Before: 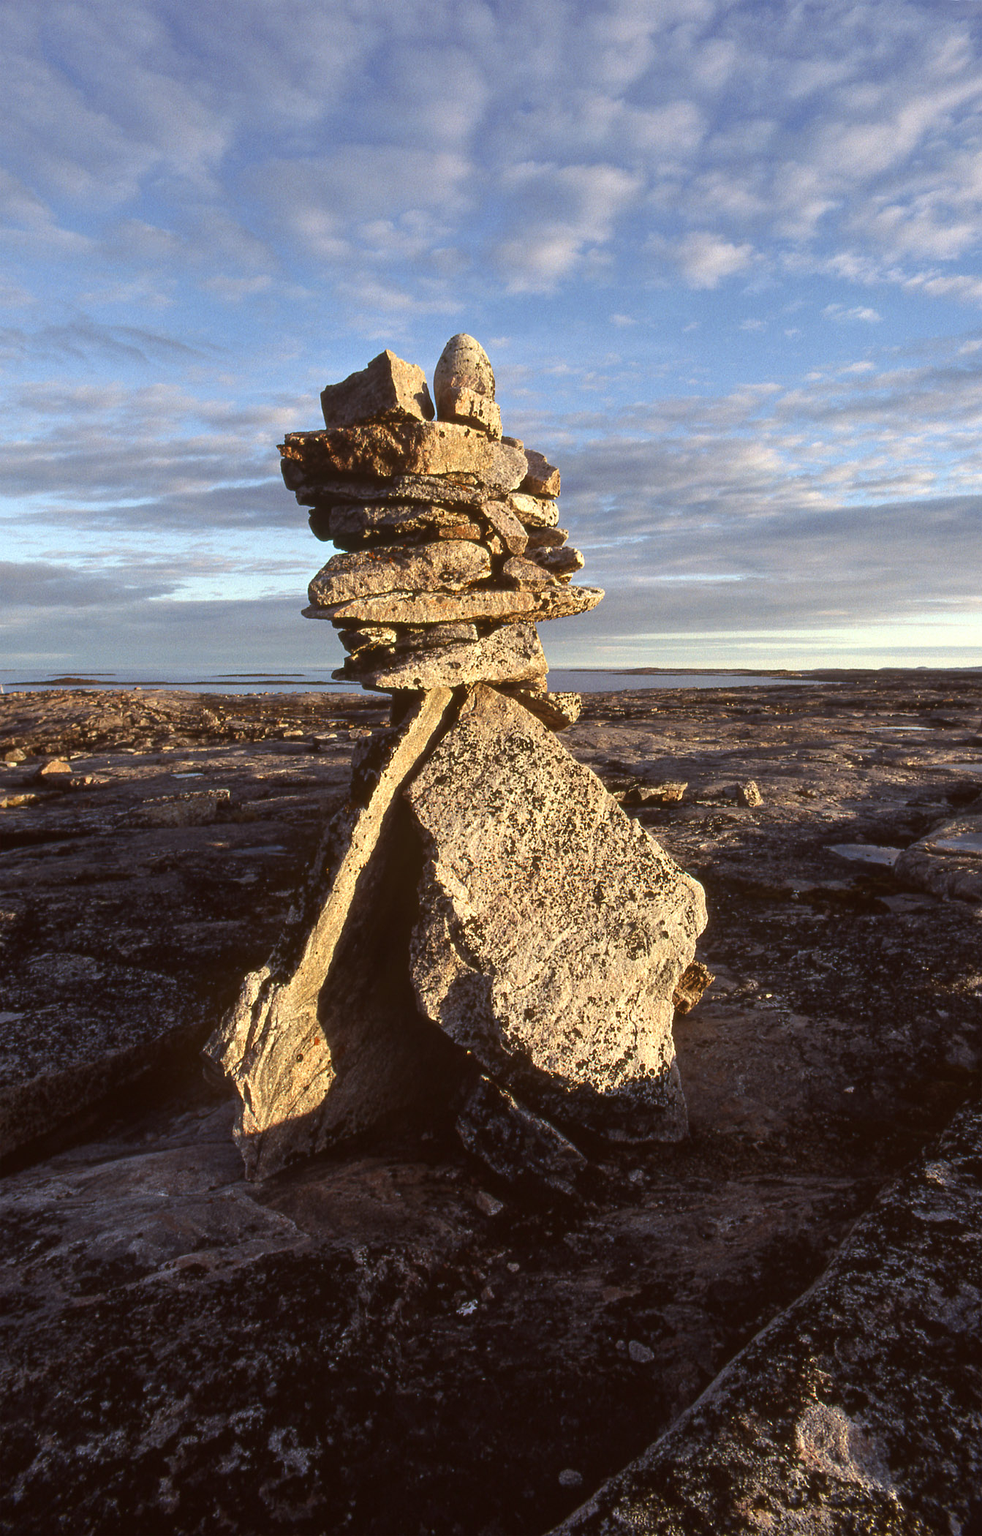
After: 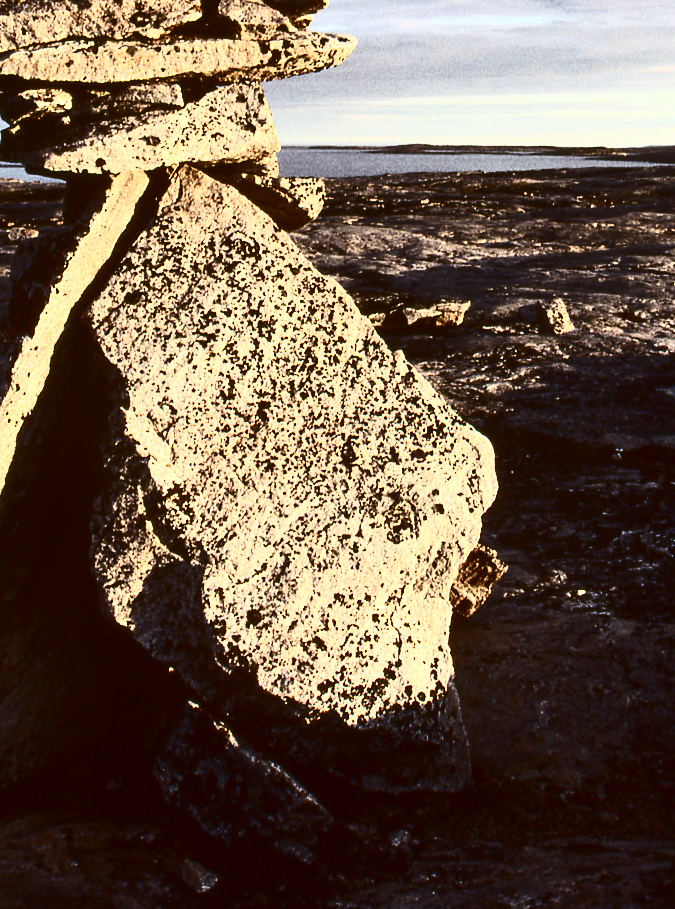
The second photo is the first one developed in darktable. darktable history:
contrast brightness saturation: contrast 0.93, brightness 0.2
crop: left 35.03%, top 36.625%, right 14.663%, bottom 20.057%
tone equalizer: -8 EV 0.25 EV, -7 EV 0.417 EV, -6 EV 0.417 EV, -5 EV 0.25 EV, -3 EV -0.25 EV, -2 EV -0.417 EV, -1 EV -0.417 EV, +0 EV -0.25 EV, edges refinement/feathering 500, mask exposure compensation -1.57 EV, preserve details guided filter
